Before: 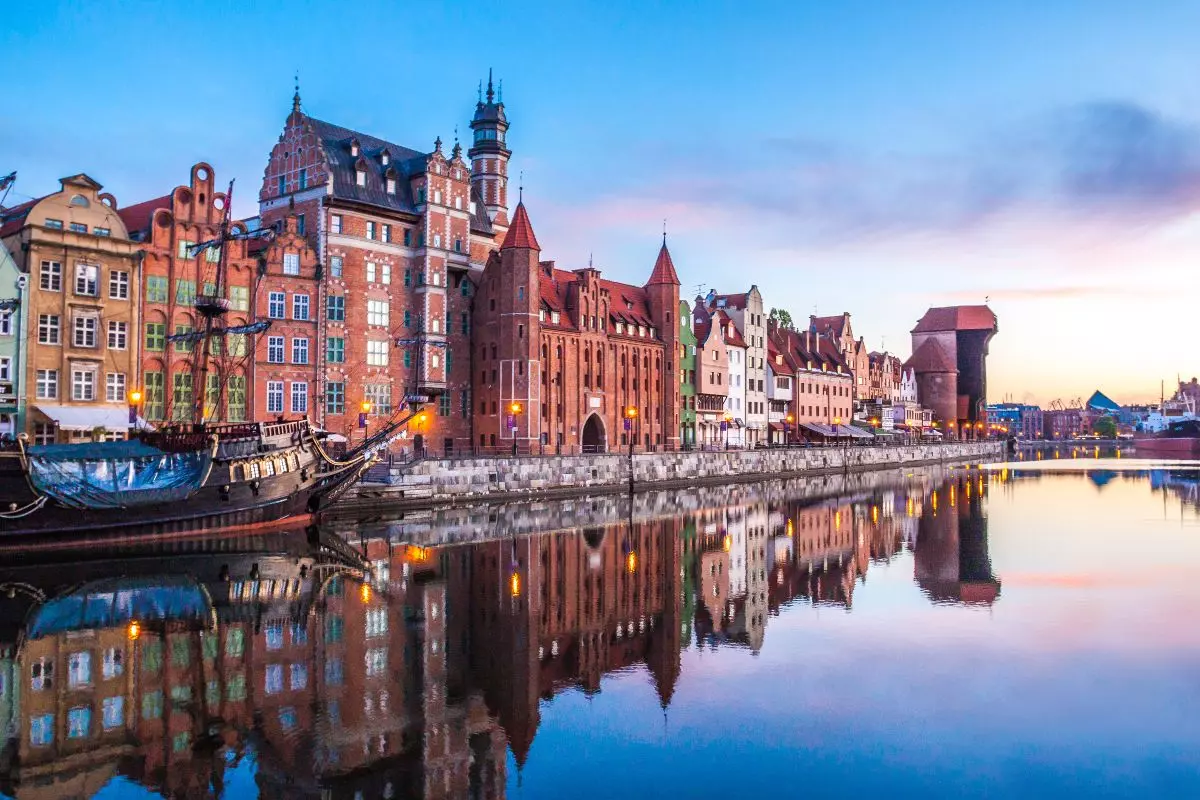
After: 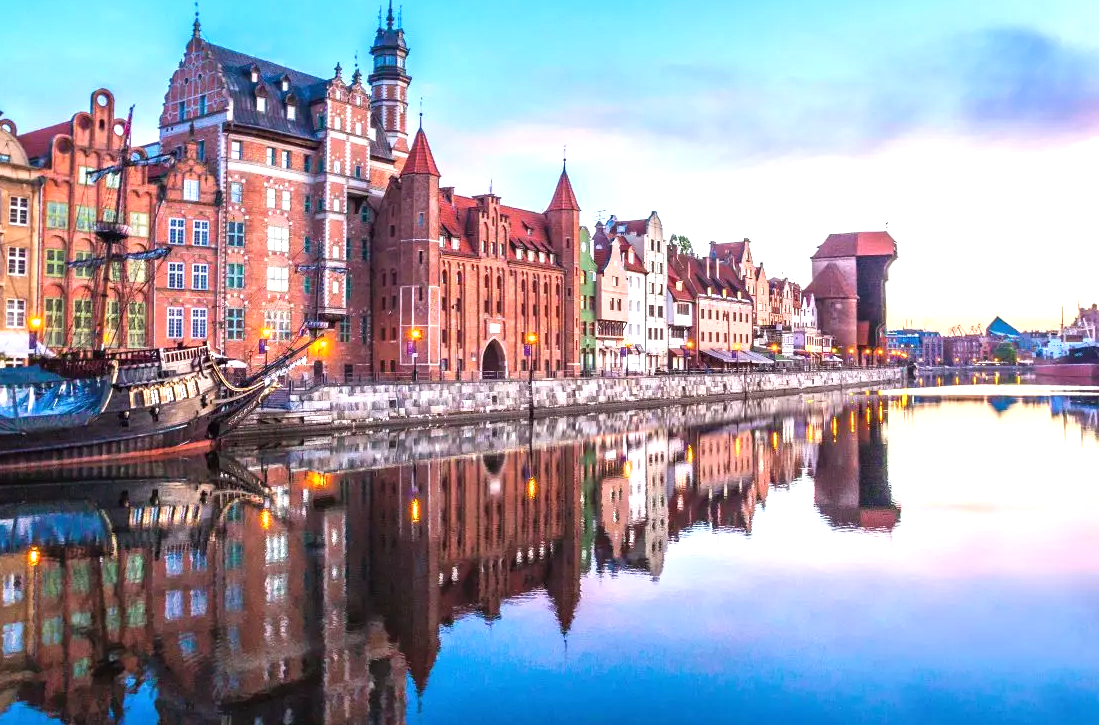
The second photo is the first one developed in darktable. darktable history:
exposure: black level correction 0, exposure 0.701 EV, compensate highlight preservation false
crop and rotate: left 8.334%, top 9.269%
